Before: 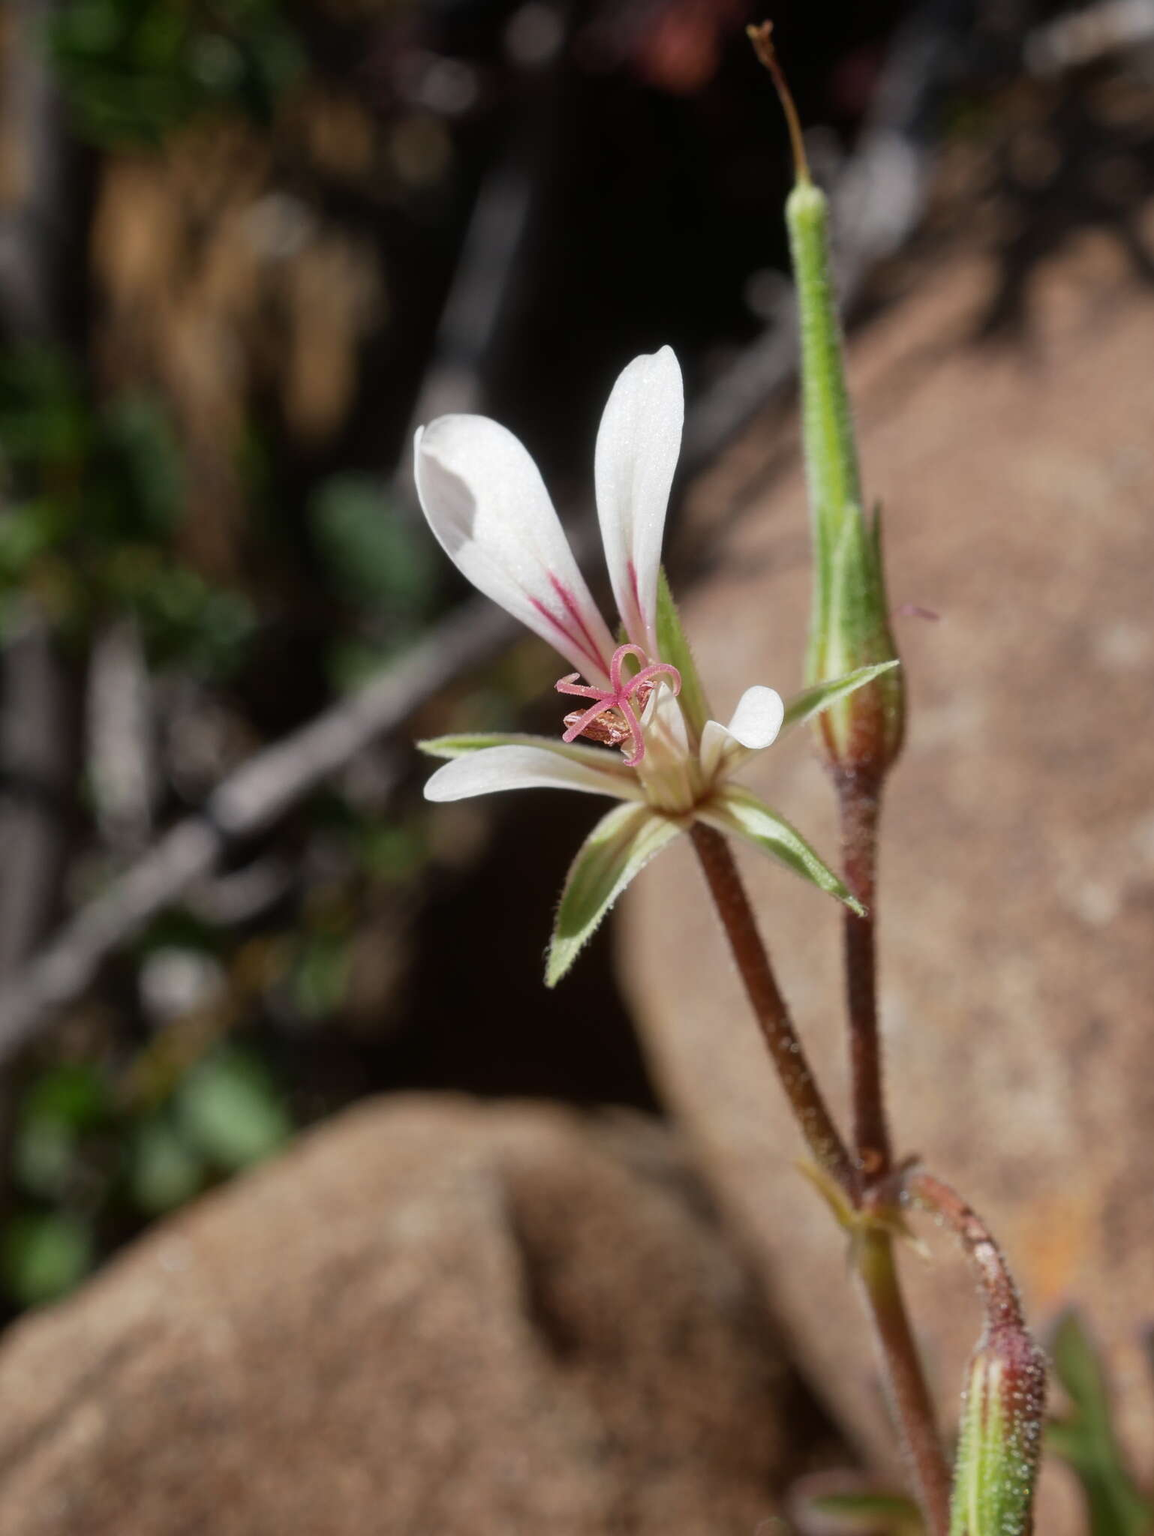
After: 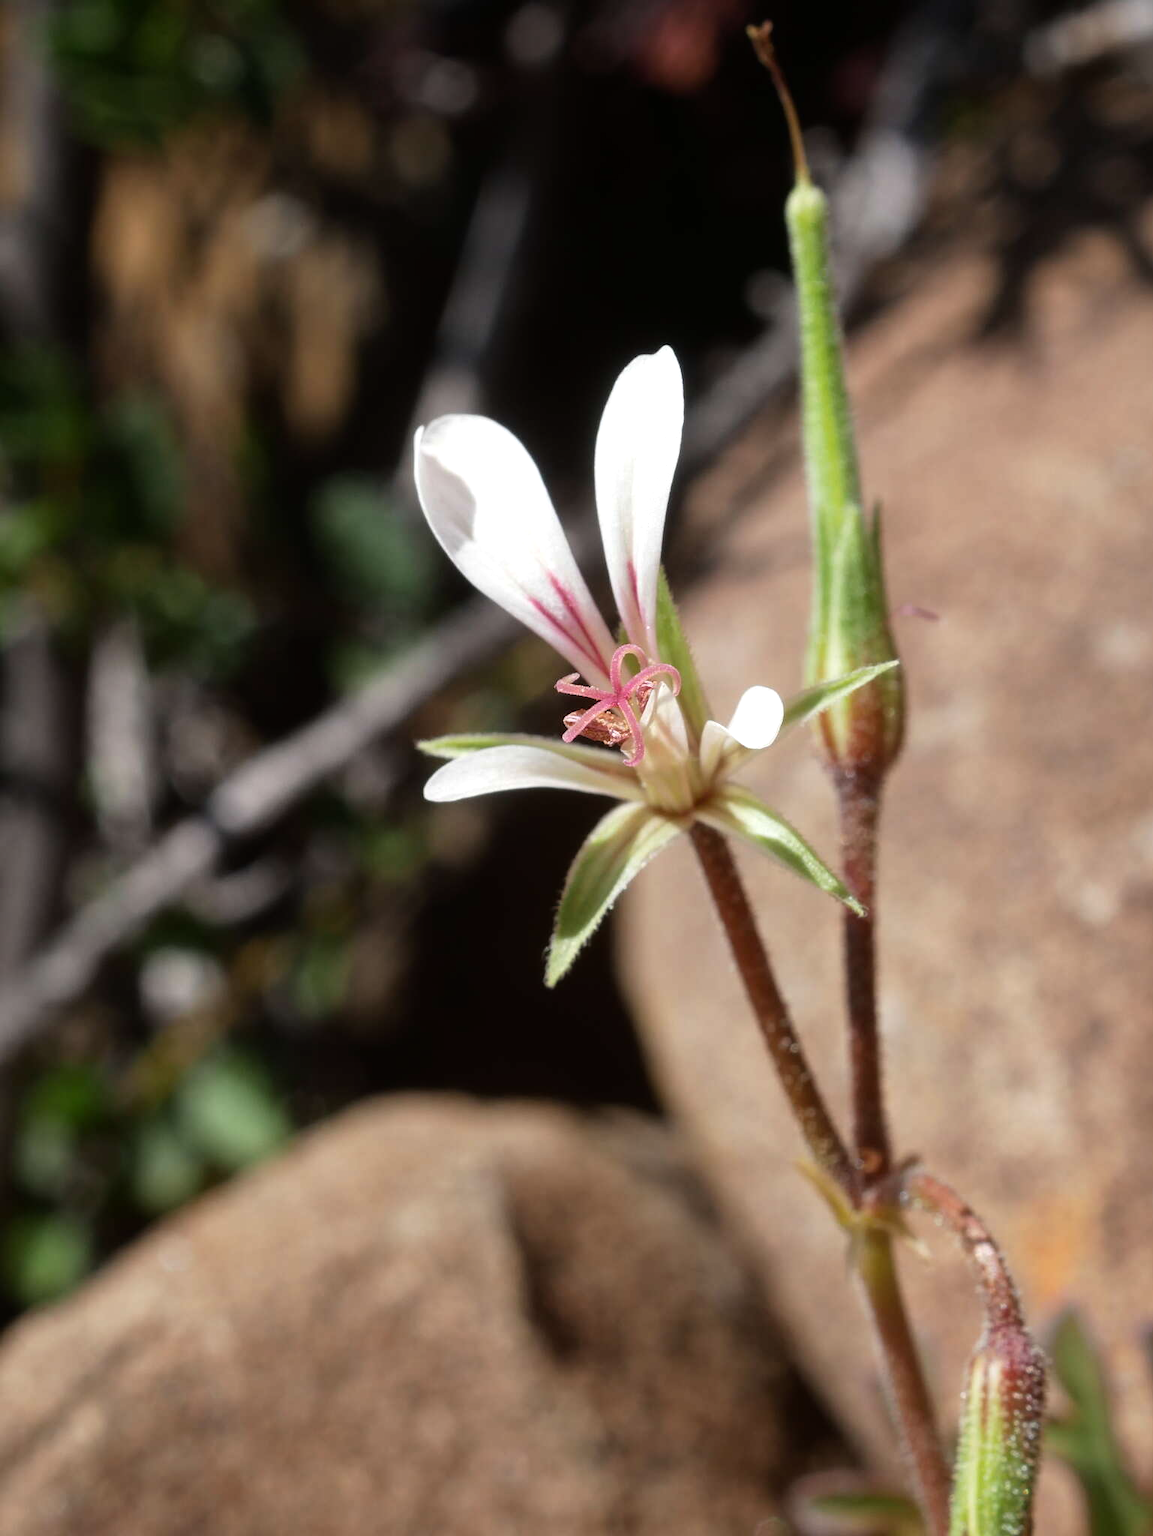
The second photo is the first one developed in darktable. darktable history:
tone equalizer: -8 EV -0.388 EV, -7 EV -0.393 EV, -6 EV -0.331 EV, -5 EV -0.21 EV, -3 EV 0.228 EV, -2 EV 0.347 EV, -1 EV 0.374 EV, +0 EV 0.406 EV
